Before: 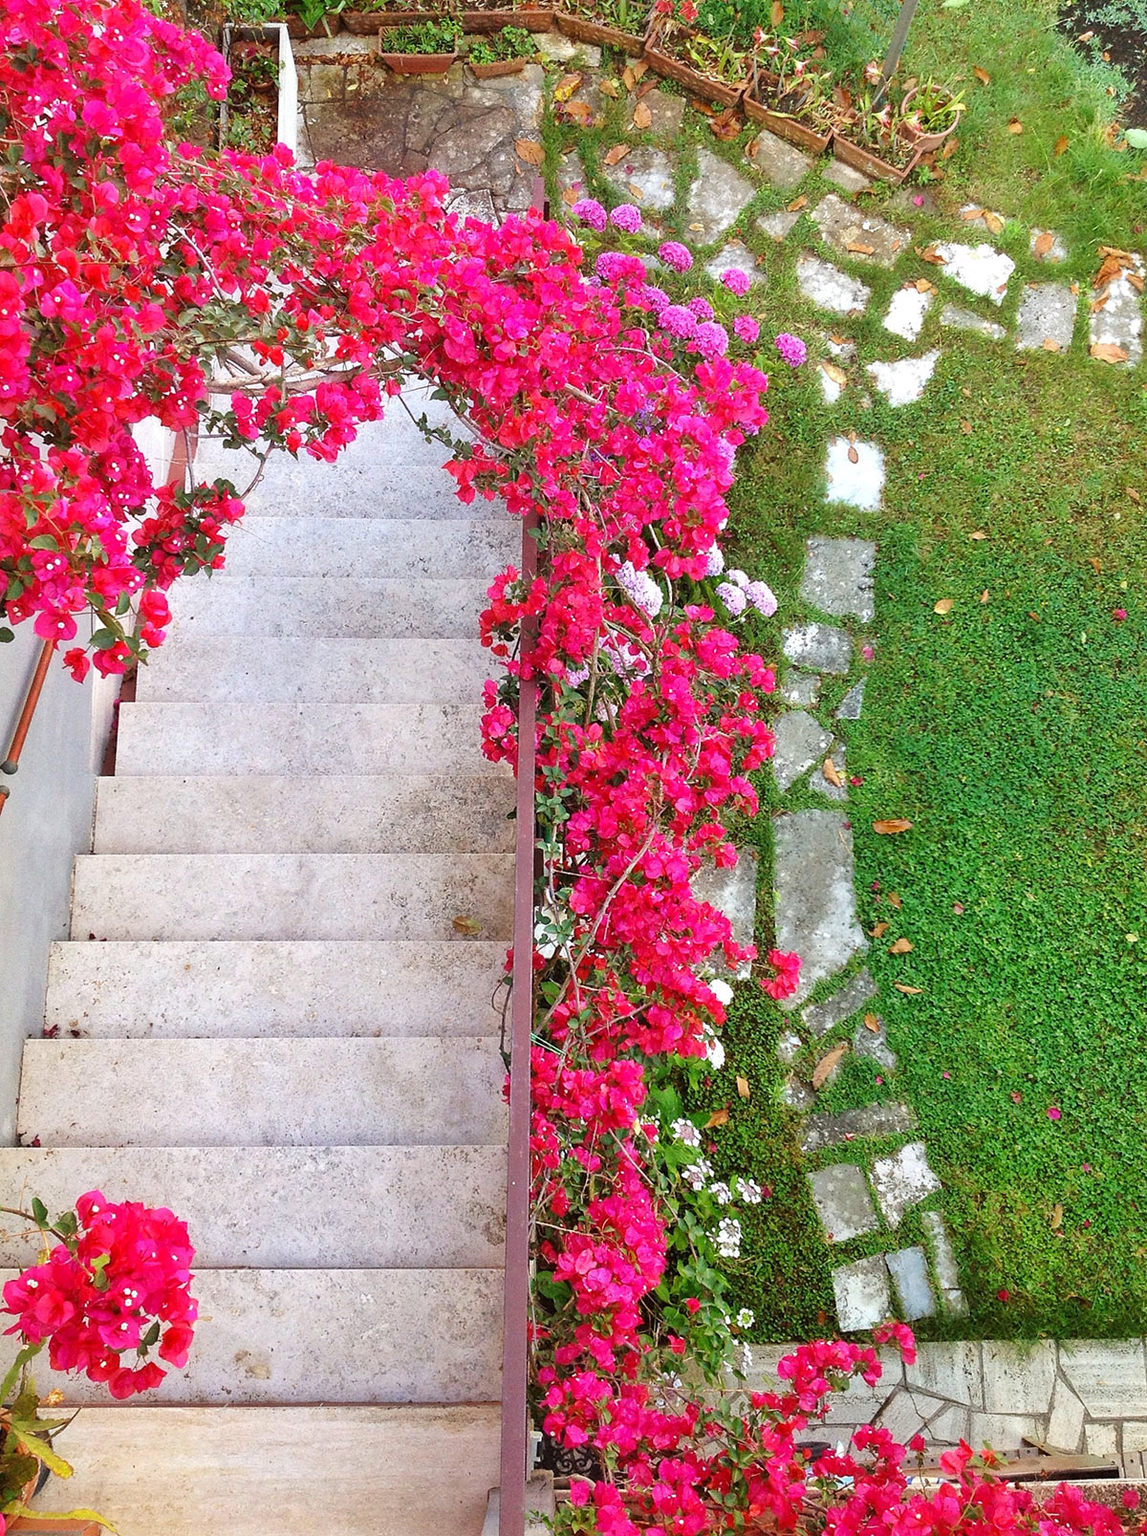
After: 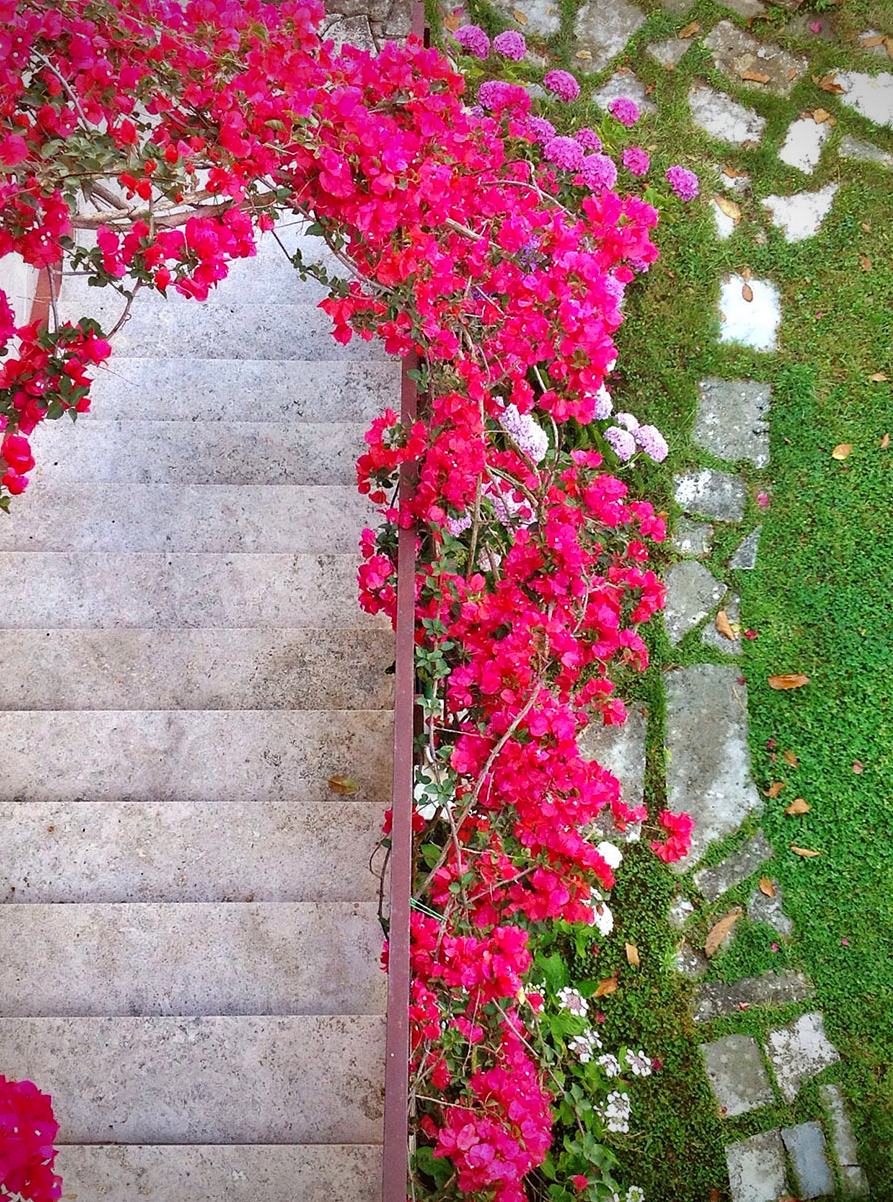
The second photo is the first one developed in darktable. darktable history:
vignetting: fall-off start 74.8%, saturation -0.03, width/height ratio 1.079
haze removal: adaptive false
crop and rotate: left 12.162%, top 11.398%, right 13.391%, bottom 13.802%
shadows and highlights: soften with gaussian
